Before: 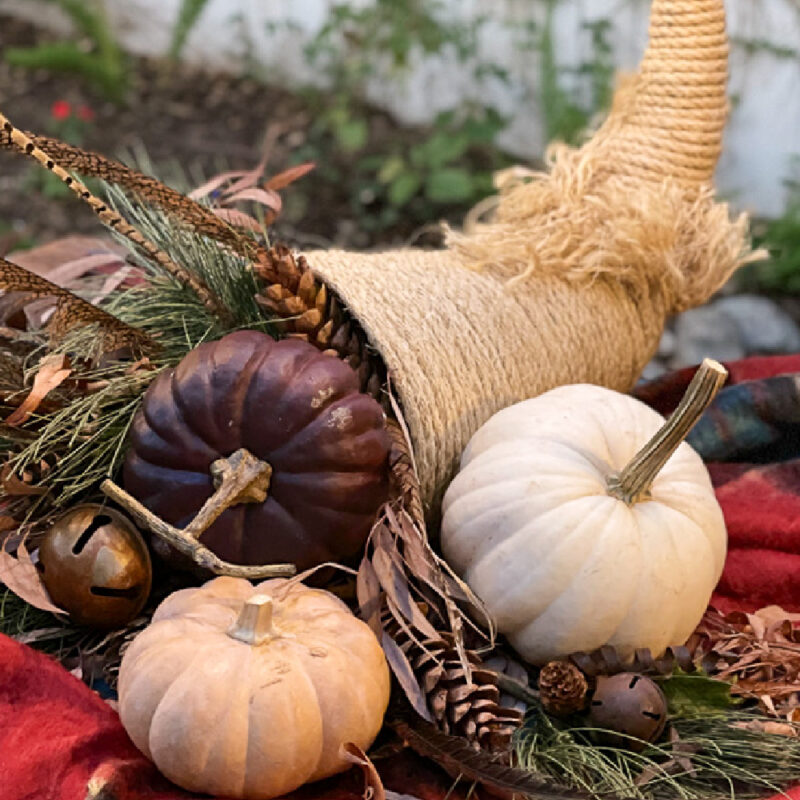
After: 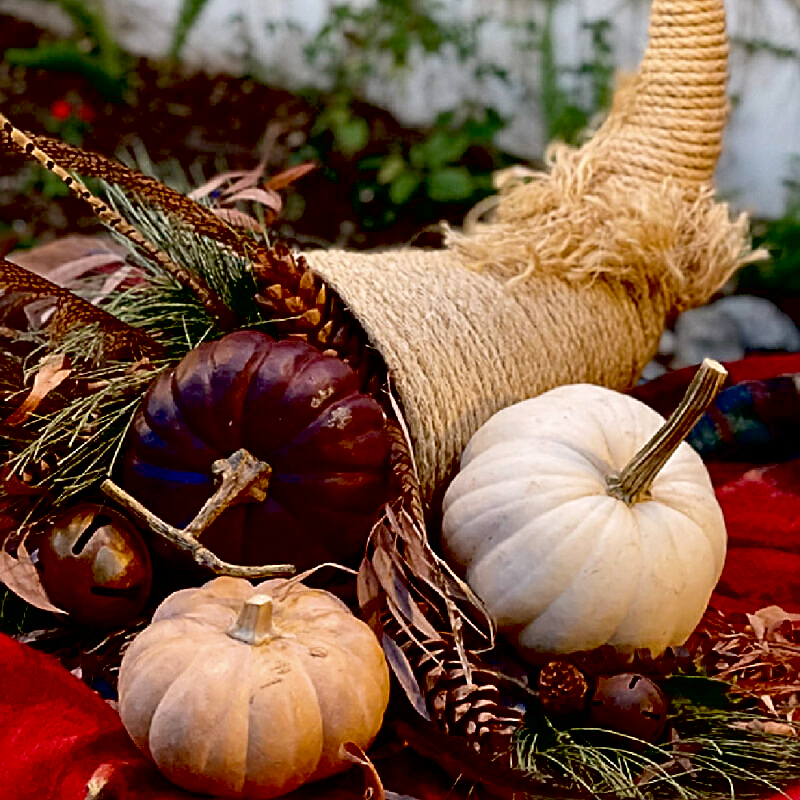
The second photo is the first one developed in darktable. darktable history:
exposure: black level correction 0.056, compensate highlight preservation false
contrast brightness saturation: brightness -0.09
sharpen: on, module defaults
